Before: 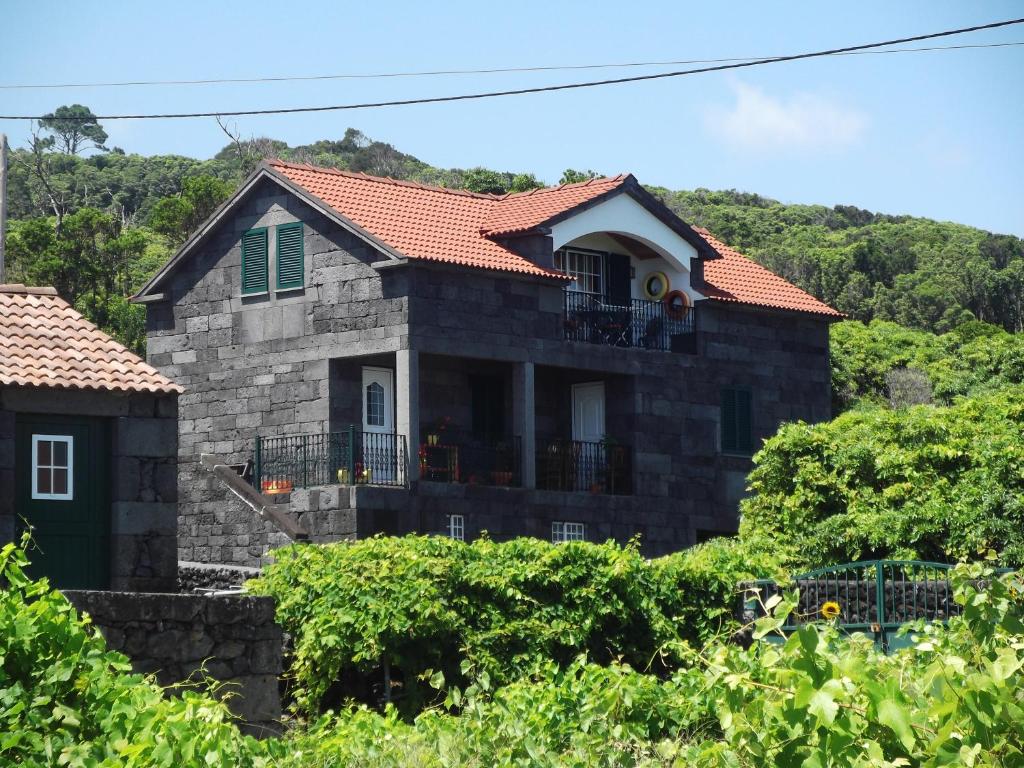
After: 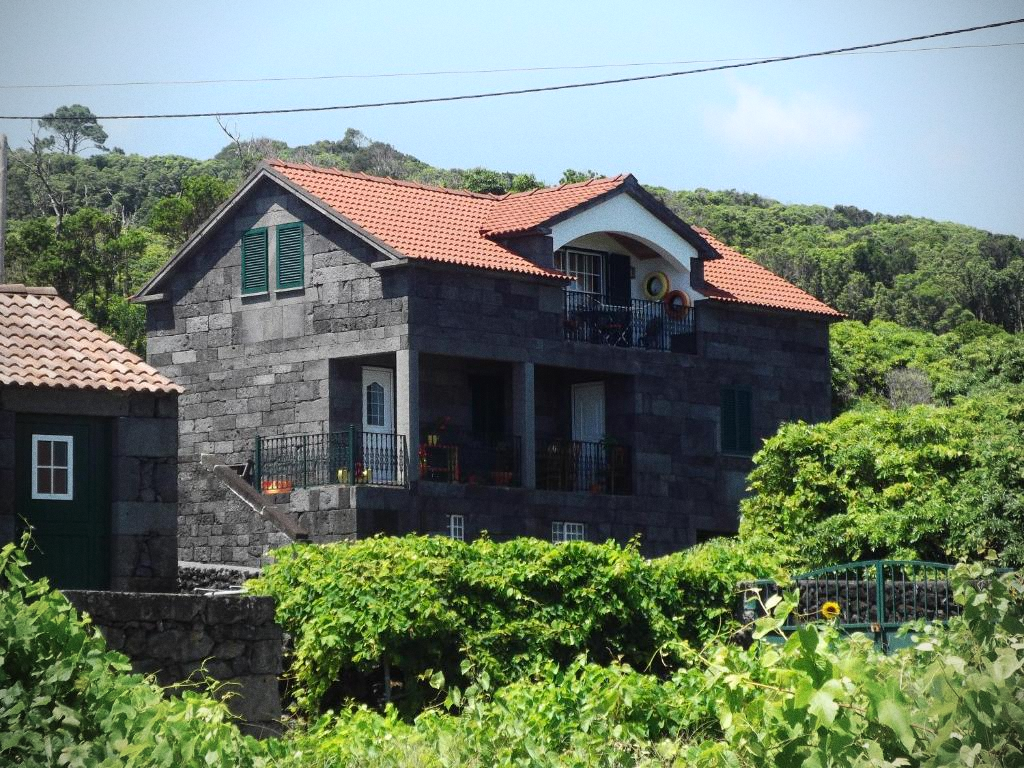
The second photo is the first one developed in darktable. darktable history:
grain: coarseness 3.21 ISO
vignetting: fall-off start 79.88%
shadows and highlights: shadows -40.15, highlights 62.88, soften with gaussian
